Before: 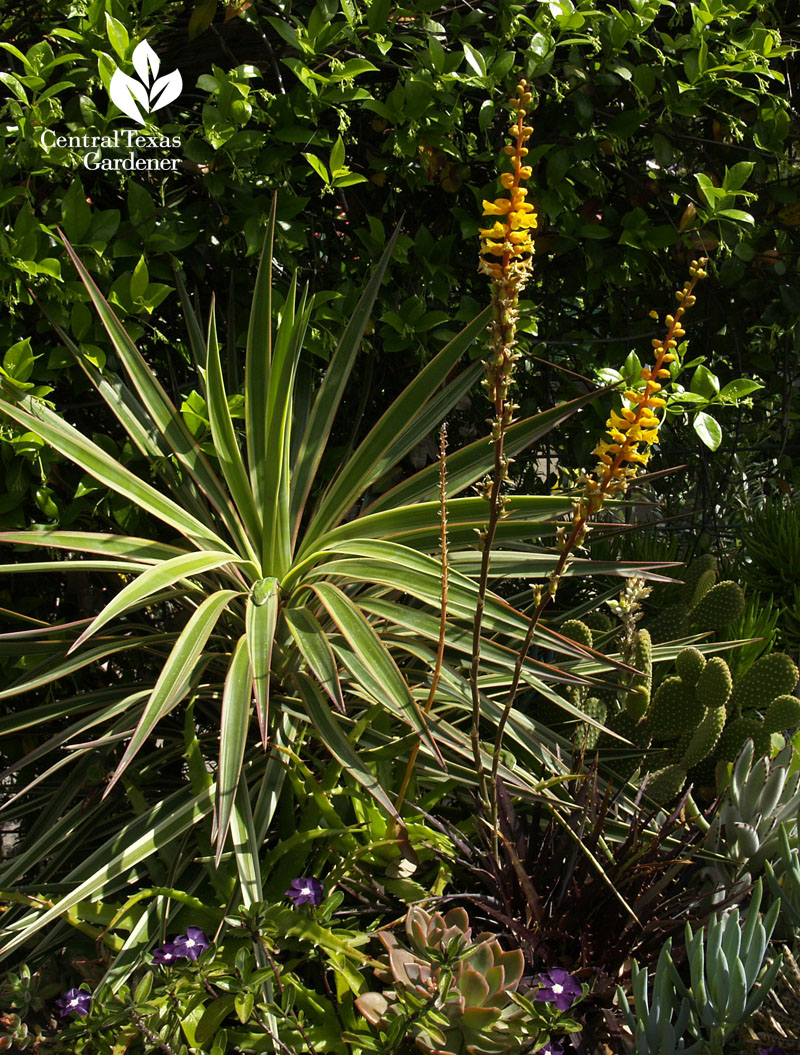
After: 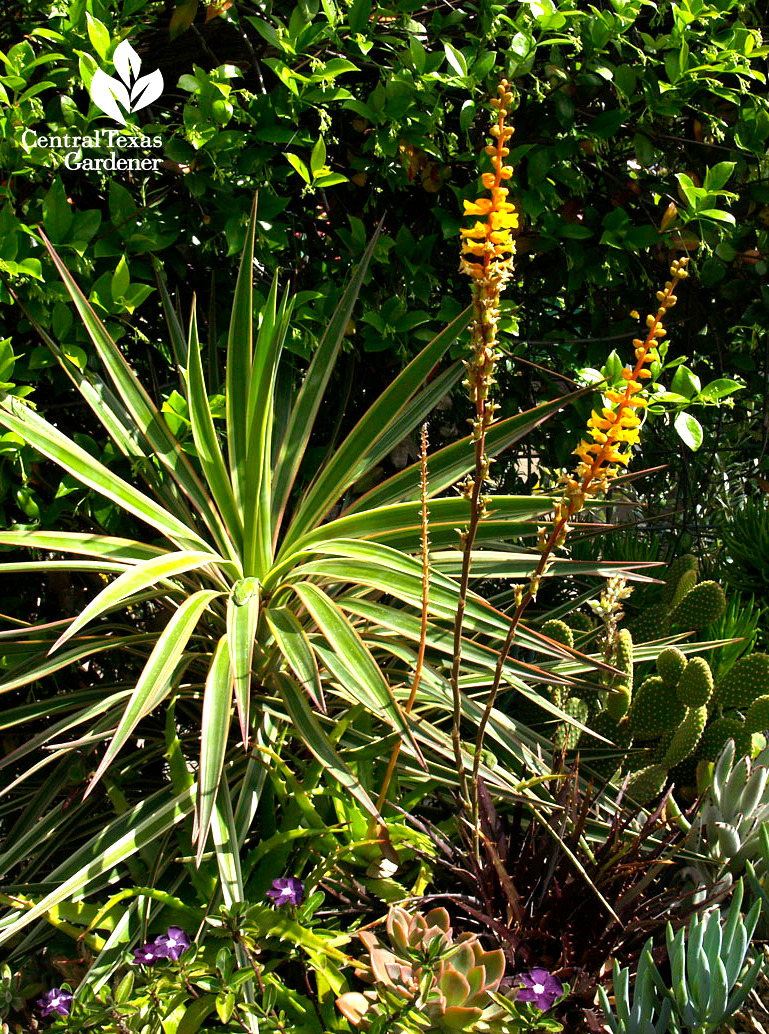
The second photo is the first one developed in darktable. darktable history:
crop and rotate: left 2.605%, right 1.182%, bottom 1.925%
exposure: exposure 1 EV, compensate highlight preservation false
